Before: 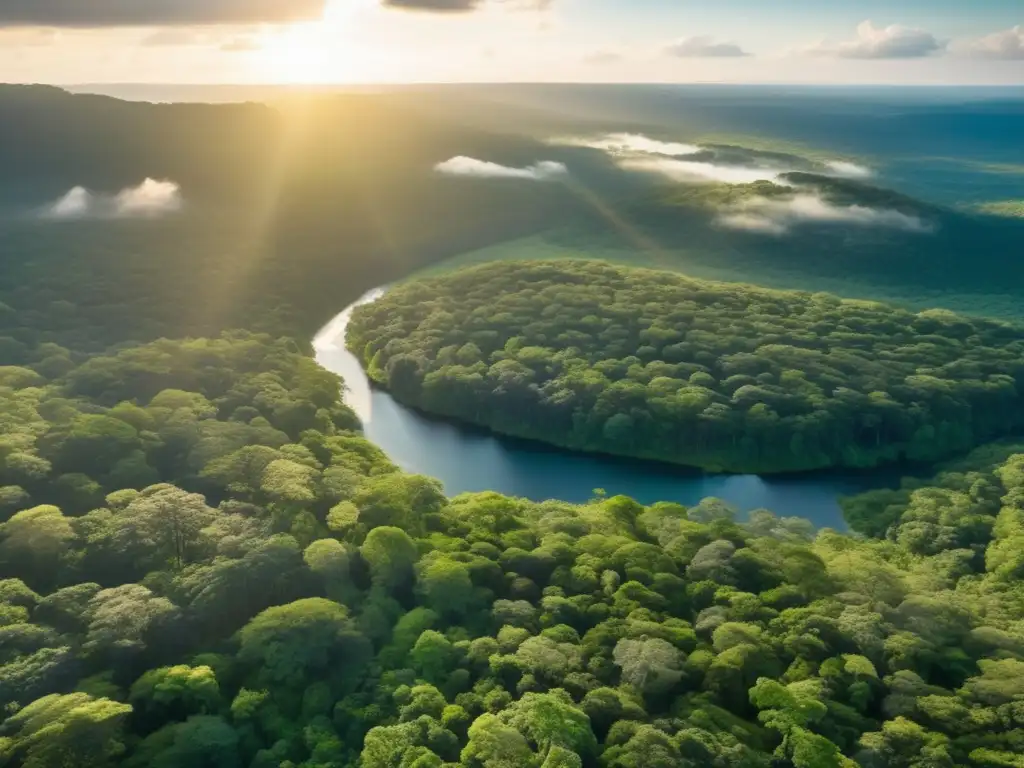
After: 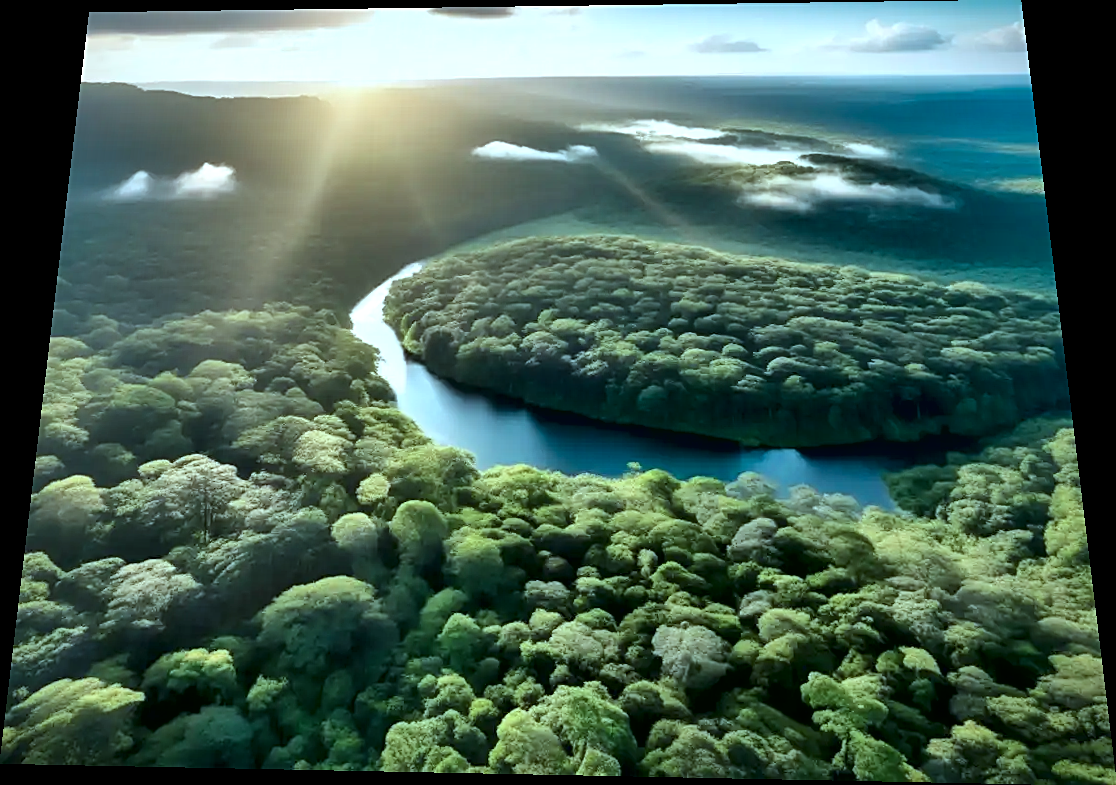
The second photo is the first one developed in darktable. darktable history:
rotate and perspective: rotation 0.128°, lens shift (vertical) -0.181, lens shift (horizontal) -0.044, shear 0.001, automatic cropping off
local contrast: mode bilateral grid, contrast 44, coarseness 69, detail 214%, midtone range 0.2
color correction: highlights a* -10.69, highlights b* -19.19
sharpen: amount 0.478
